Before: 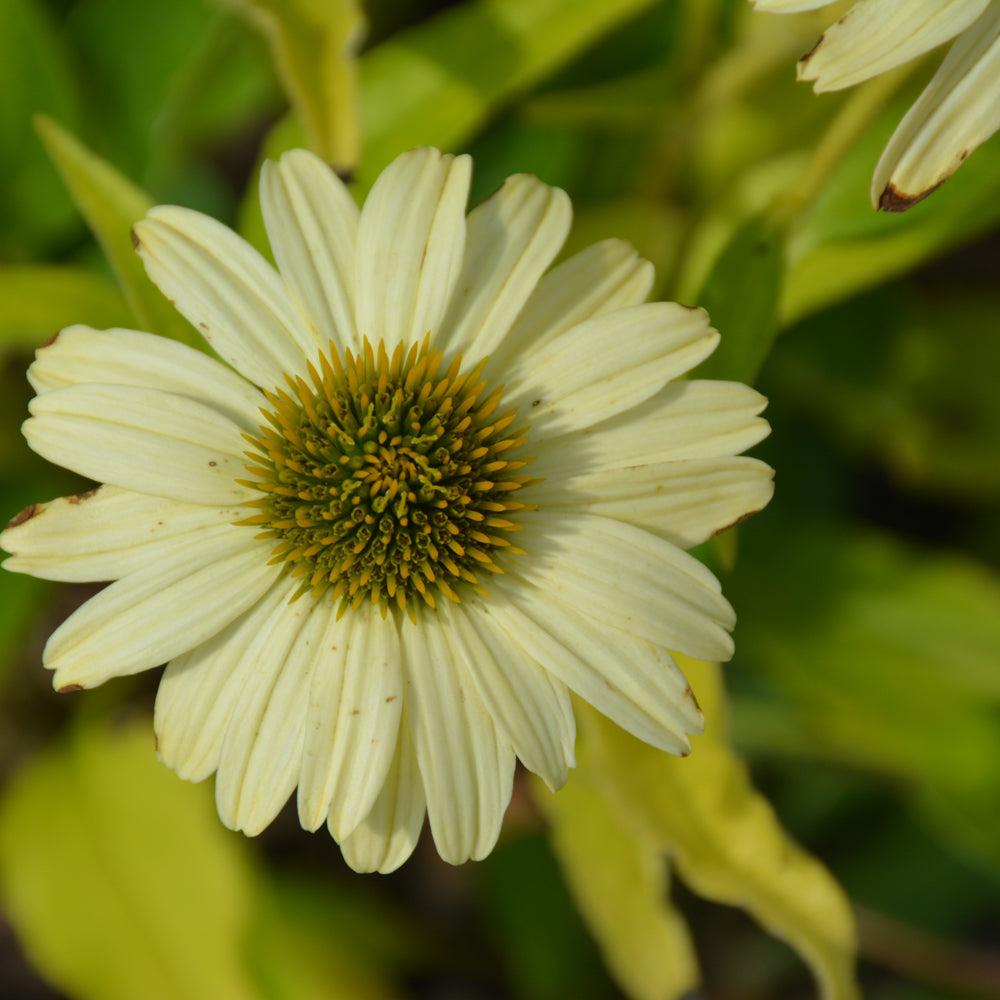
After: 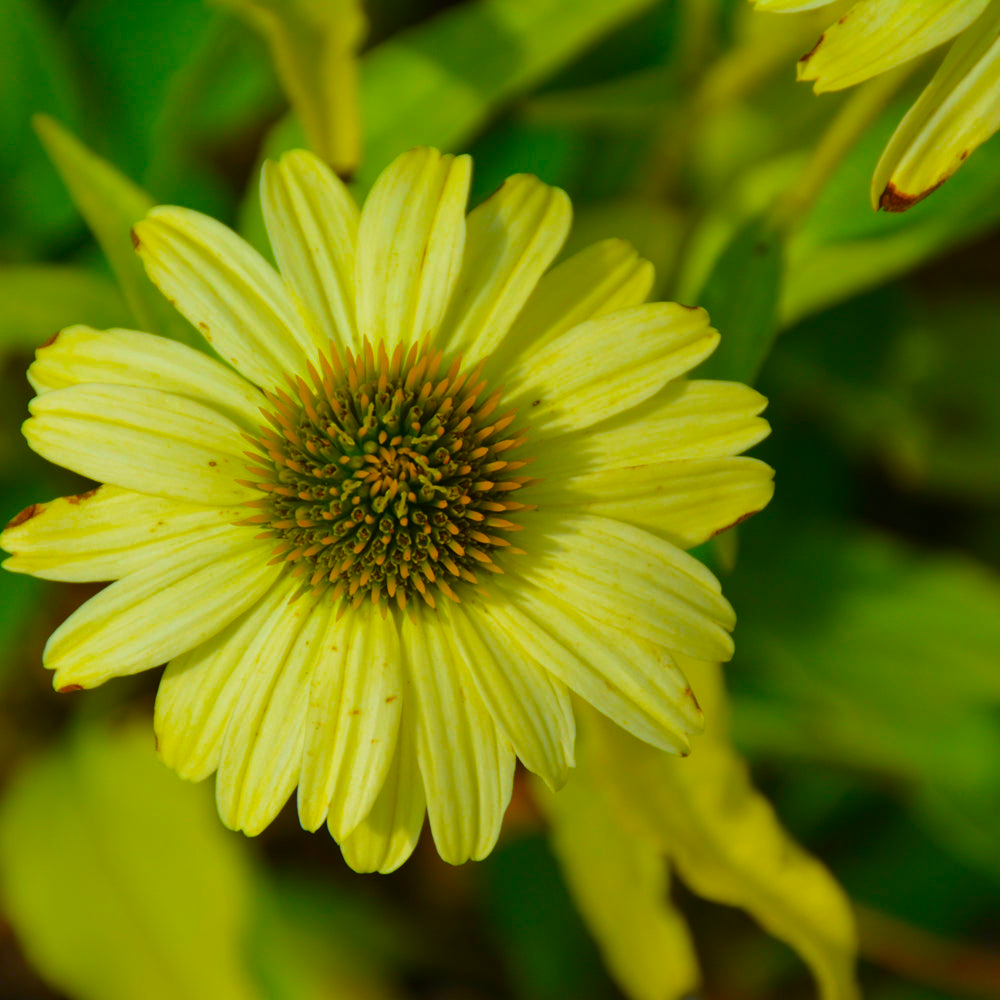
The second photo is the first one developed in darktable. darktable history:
contrast brightness saturation: saturation 0.5
color balance rgb: perceptual saturation grading › global saturation 30%, global vibrance 30%
